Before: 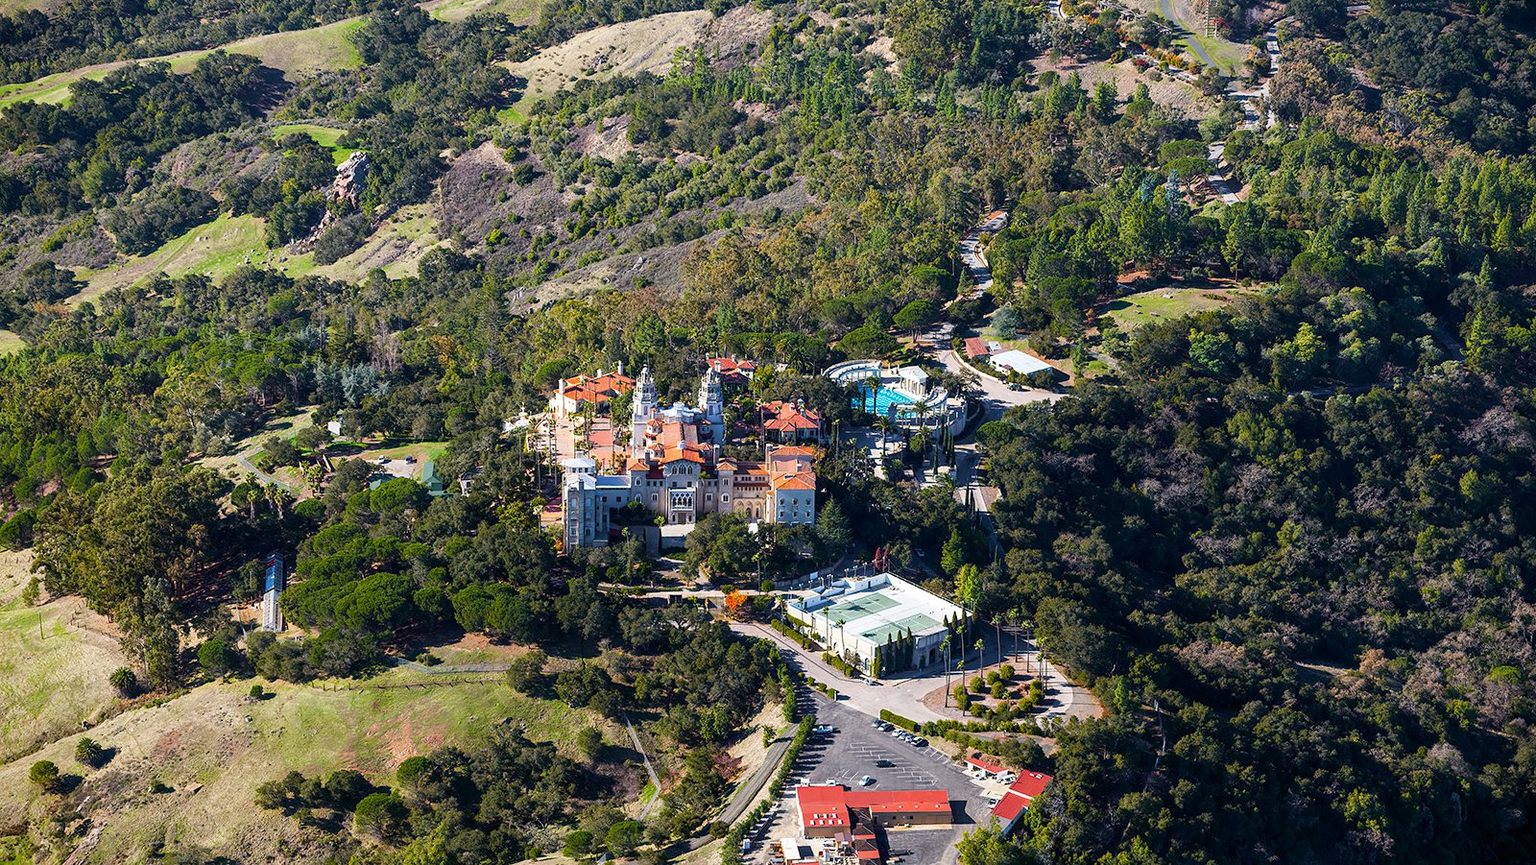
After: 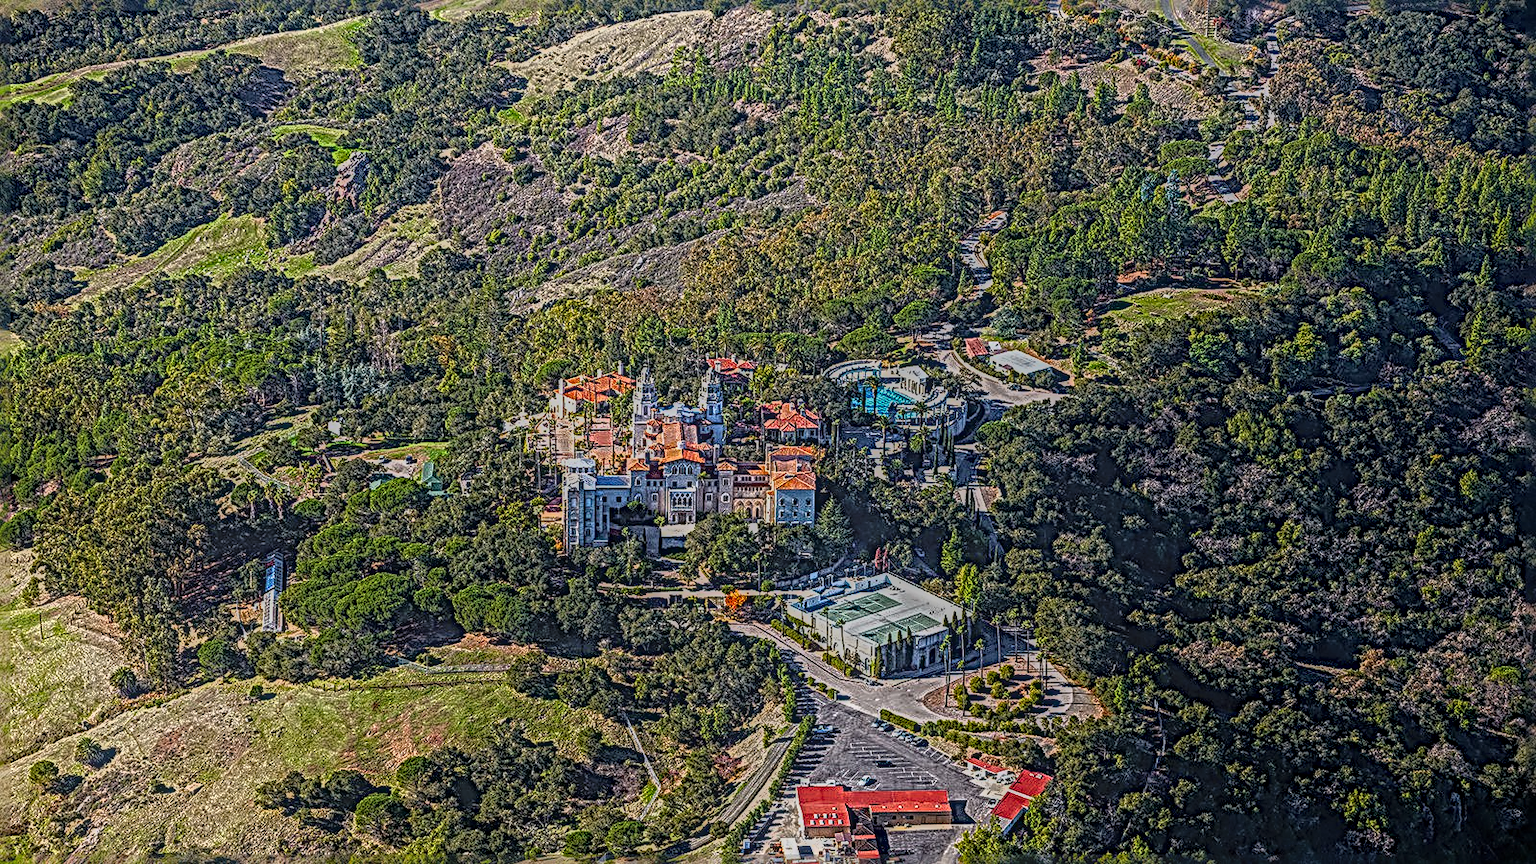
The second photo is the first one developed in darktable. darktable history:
sharpen: radius 4.001, amount 2
local contrast: highlights 0%, shadows 0%, detail 200%, midtone range 0.25
